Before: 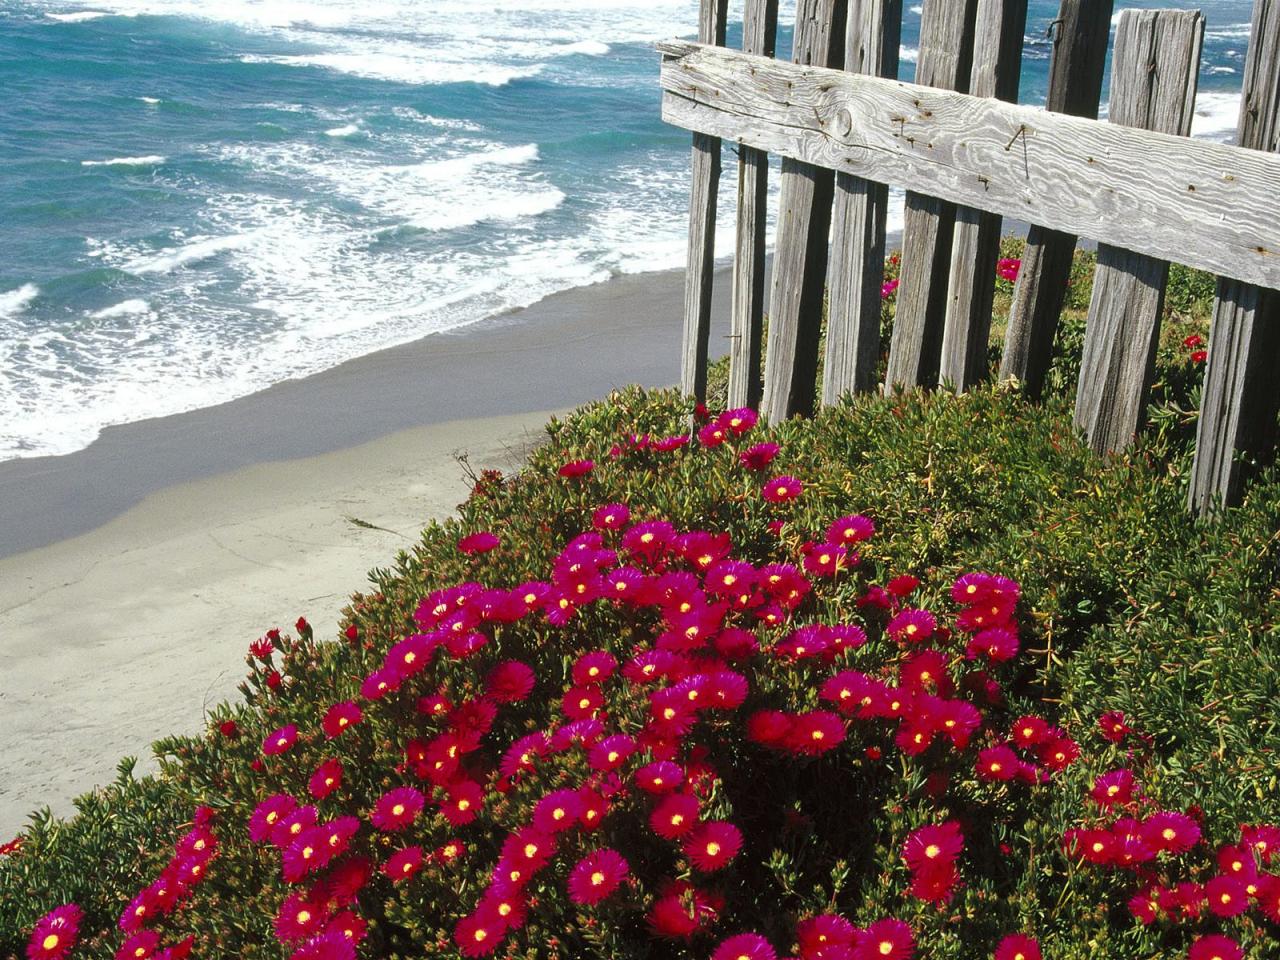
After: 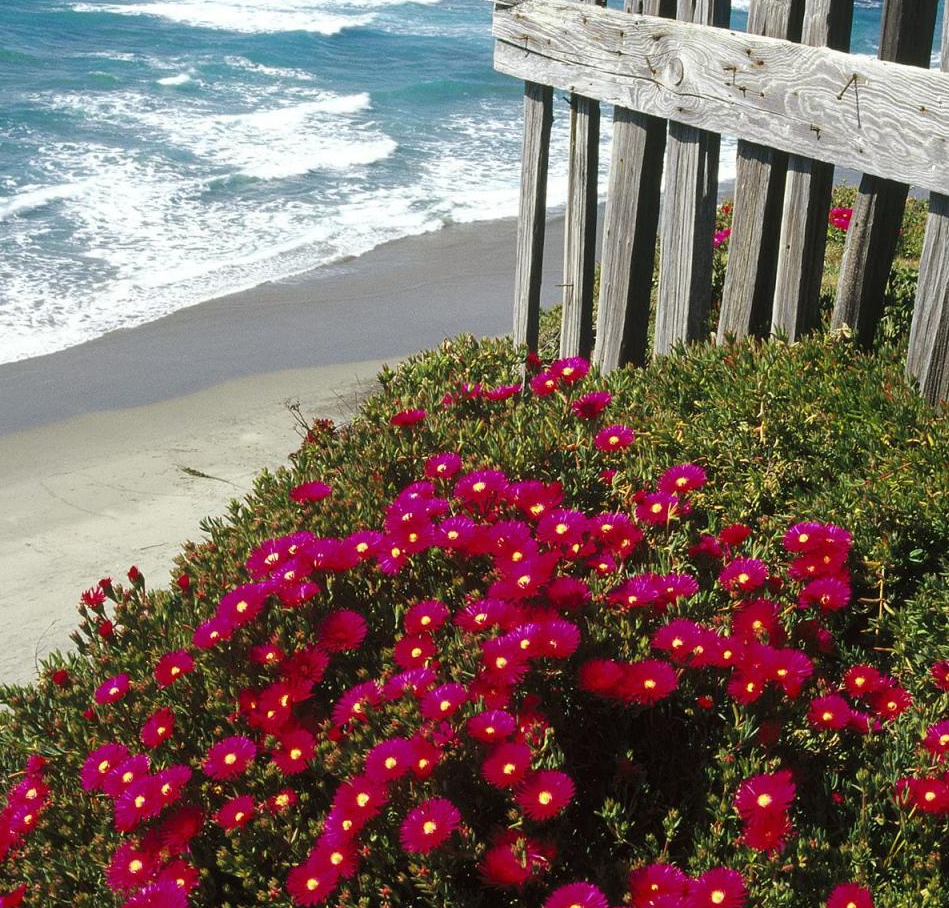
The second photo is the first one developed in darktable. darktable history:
crop and rotate: left 13.2%, top 5.338%, right 12.589%
